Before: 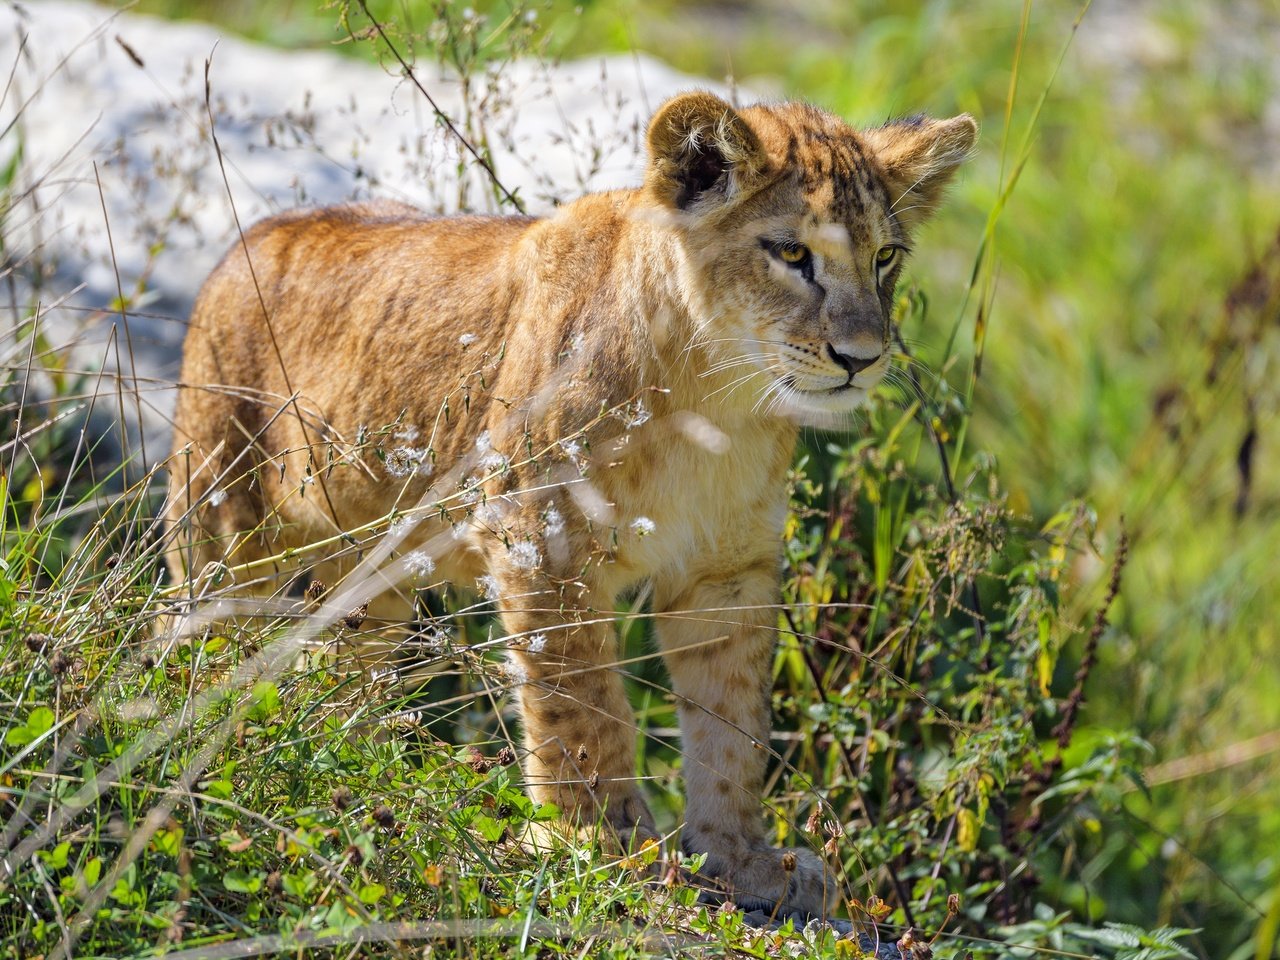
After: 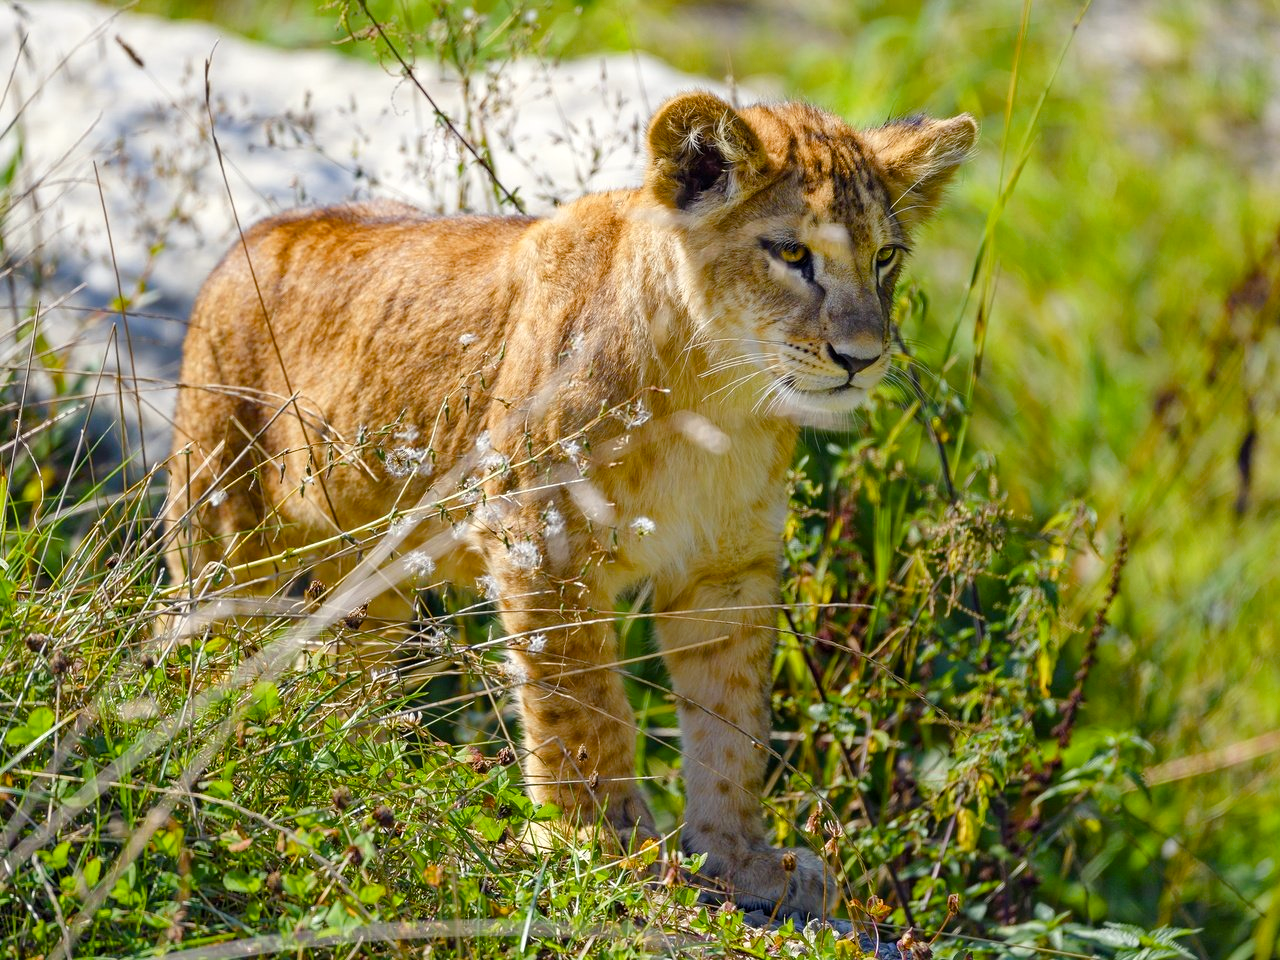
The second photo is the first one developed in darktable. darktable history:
color balance rgb: power › hue 207.95°, highlights gain › luminance 5.745%, highlights gain › chroma 1.336%, highlights gain › hue 88.5°, perceptual saturation grading › global saturation 20%, perceptual saturation grading › highlights -24.763%, perceptual saturation grading › shadows 49.605%
